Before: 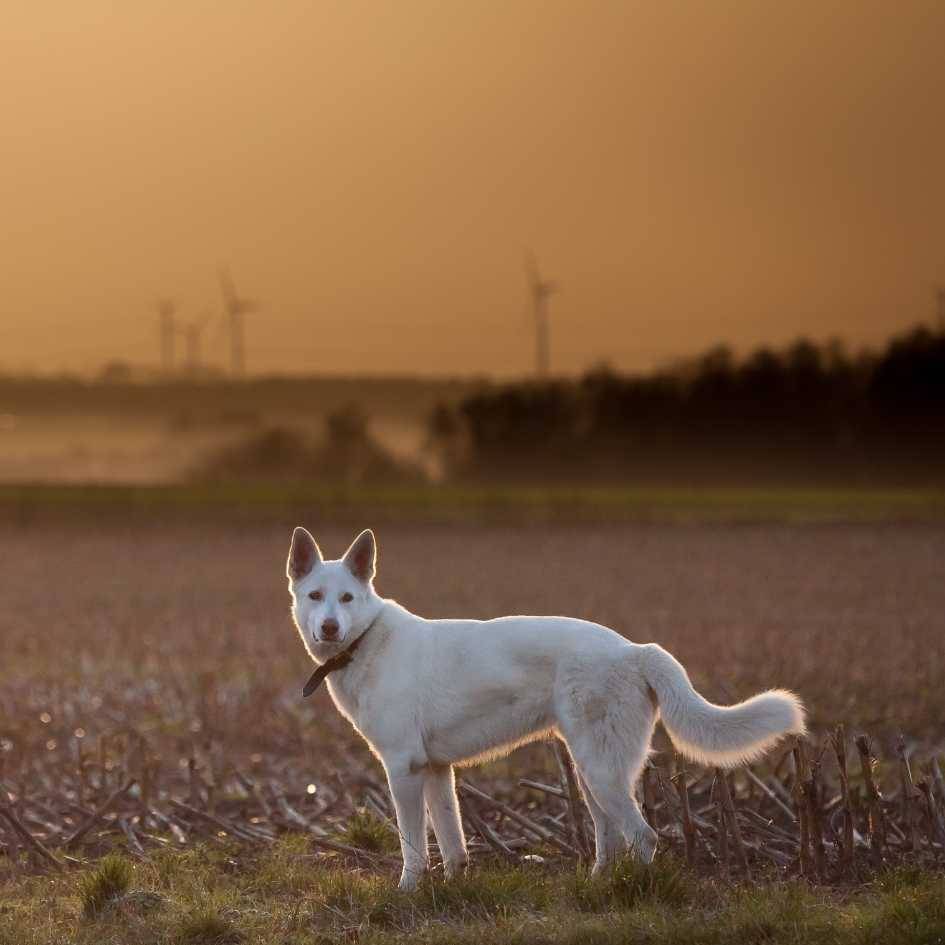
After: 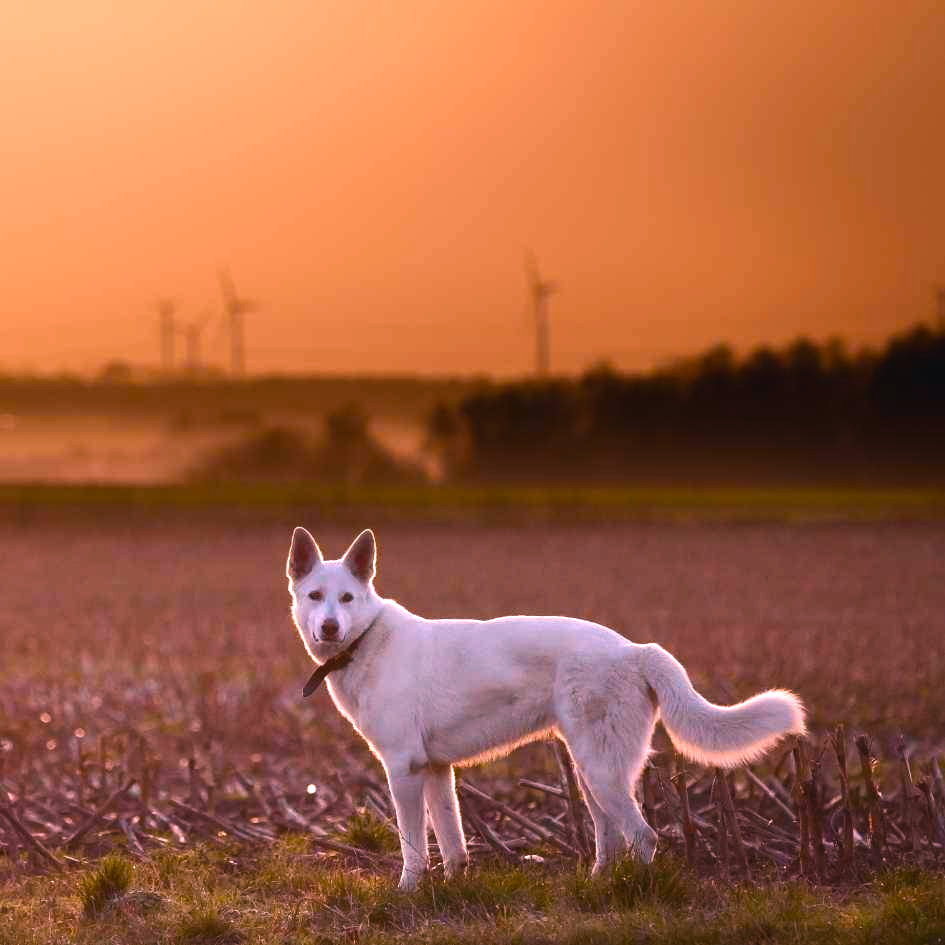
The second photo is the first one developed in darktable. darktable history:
white balance: red 1.188, blue 1.11
color balance rgb: shadows lift › chroma 1%, shadows lift › hue 217.2°, power › hue 310.8°, highlights gain › chroma 1%, highlights gain › hue 54°, global offset › luminance 0.5%, global offset › hue 171.6°, perceptual saturation grading › global saturation 14.09%, perceptual saturation grading › highlights -25%, perceptual saturation grading › shadows 30%, perceptual brilliance grading › highlights 13.42%, perceptual brilliance grading › mid-tones 8.05%, perceptual brilliance grading › shadows -17.45%, global vibrance 25%
color zones: curves: ch0 [(0, 0.5) (0.143, 0.5) (0.286, 0.5) (0.429, 0.495) (0.571, 0.437) (0.714, 0.44) (0.857, 0.496) (1, 0.5)]
